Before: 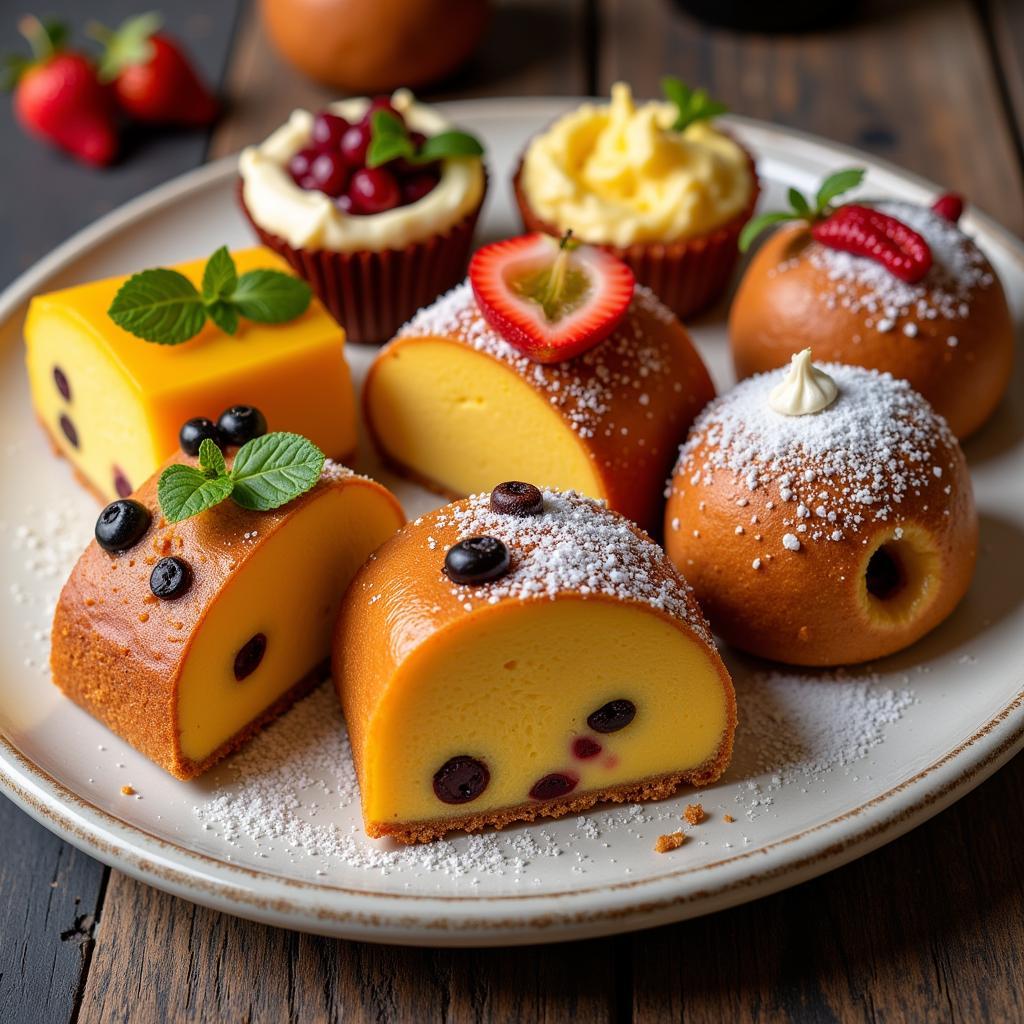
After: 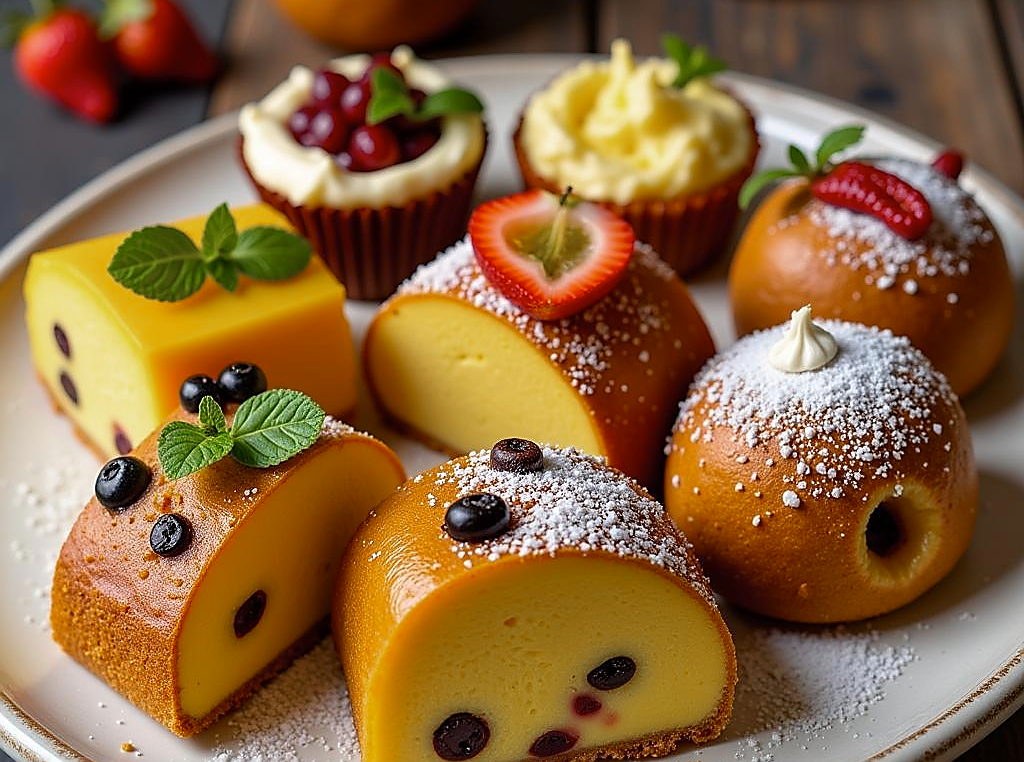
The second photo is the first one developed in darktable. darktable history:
crop: top 4.263%, bottom 21.24%
sharpen: radius 1.39, amount 1.249, threshold 0.84
color zones: curves: ch0 [(0.257, 0.558) (0.75, 0.565)]; ch1 [(0.004, 0.857) (0.14, 0.416) (0.257, 0.695) (0.442, 0.032) (0.736, 0.266) (0.891, 0.741)]; ch2 [(0, 0.623) (0.112, 0.436) (0.271, 0.474) (0.516, 0.64) (0.743, 0.286)], mix -135.7%
